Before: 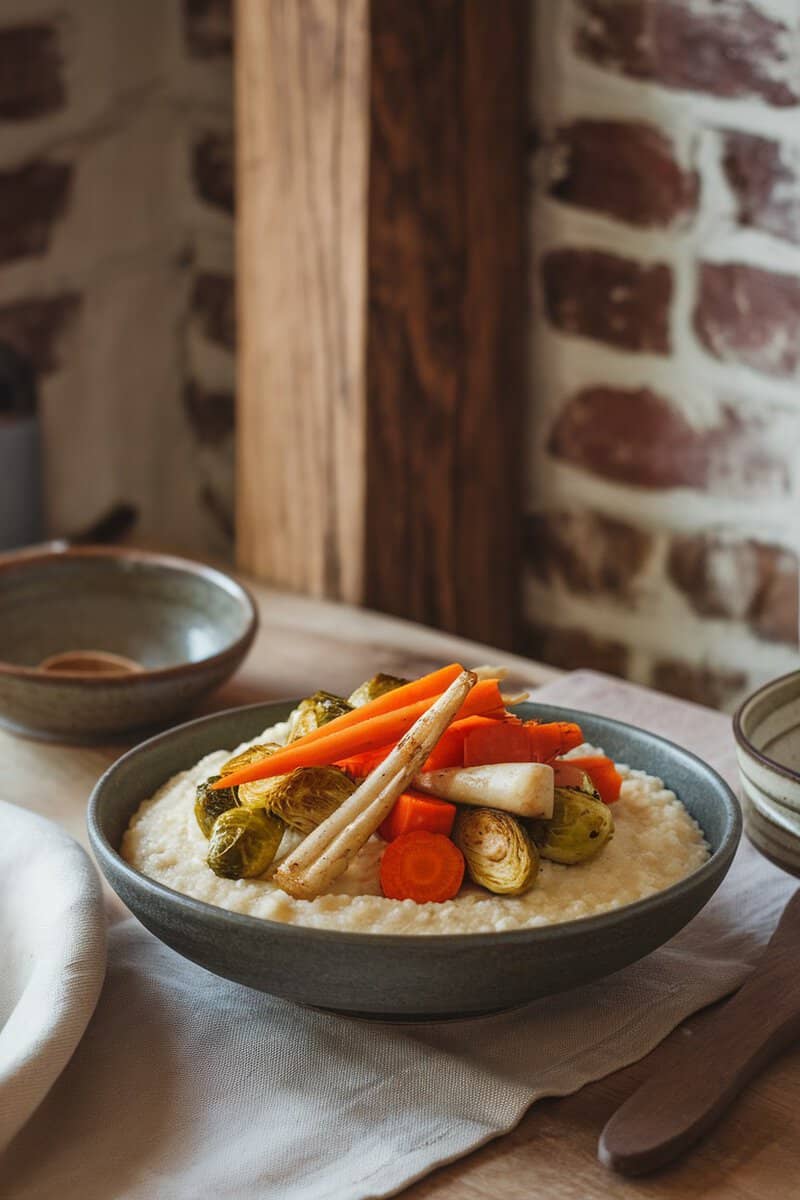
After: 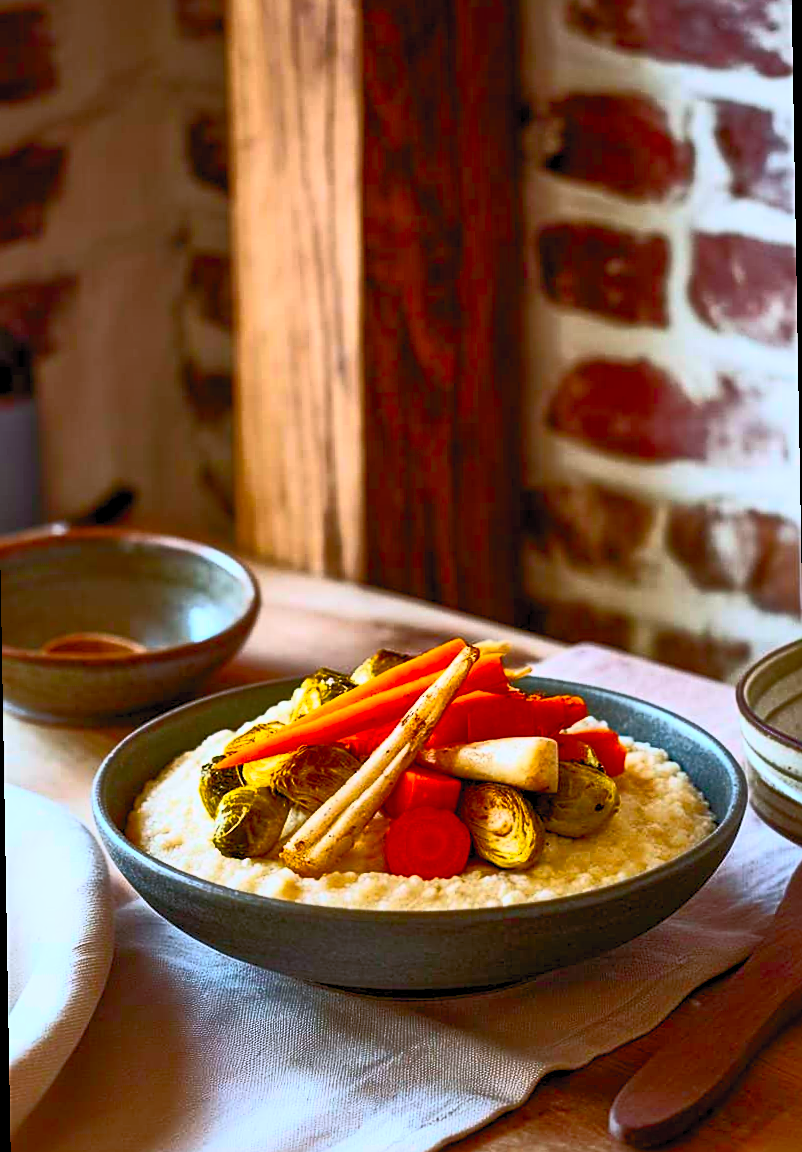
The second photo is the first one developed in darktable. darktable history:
shadows and highlights: on, module defaults
exposure: black level correction 0.011, exposure -0.478 EV, compensate highlight preservation false
contrast brightness saturation: contrast 0.83, brightness 0.59, saturation 0.59
rotate and perspective: rotation -1°, crop left 0.011, crop right 0.989, crop top 0.025, crop bottom 0.975
sharpen: on, module defaults
color balance rgb: perceptual saturation grading › global saturation 25%, global vibrance 20%
tone equalizer: -8 EV -0.002 EV, -7 EV 0.005 EV, -6 EV -0.009 EV, -5 EV 0.011 EV, -4 EV -0.012 EV, -3 EV 0.007 EV, -2 EV -0.062 EV, -1 EV -0.293 EV, +0 EV -0.582 EV, smoothing diameter 2%, edges refinement/feathering 20, mask exposure compensation -1.57 EV, filter diffusion 5
color calibration: illuminant as shot in camera, x 0.358, y 0.373, temperature 4628.91 K
